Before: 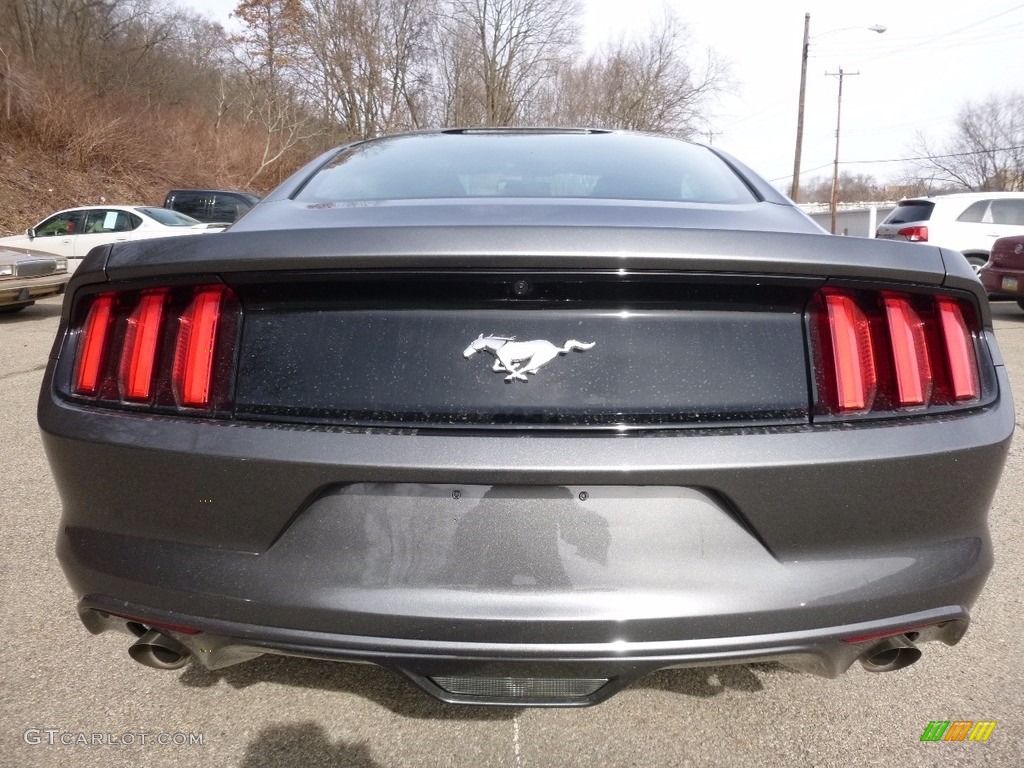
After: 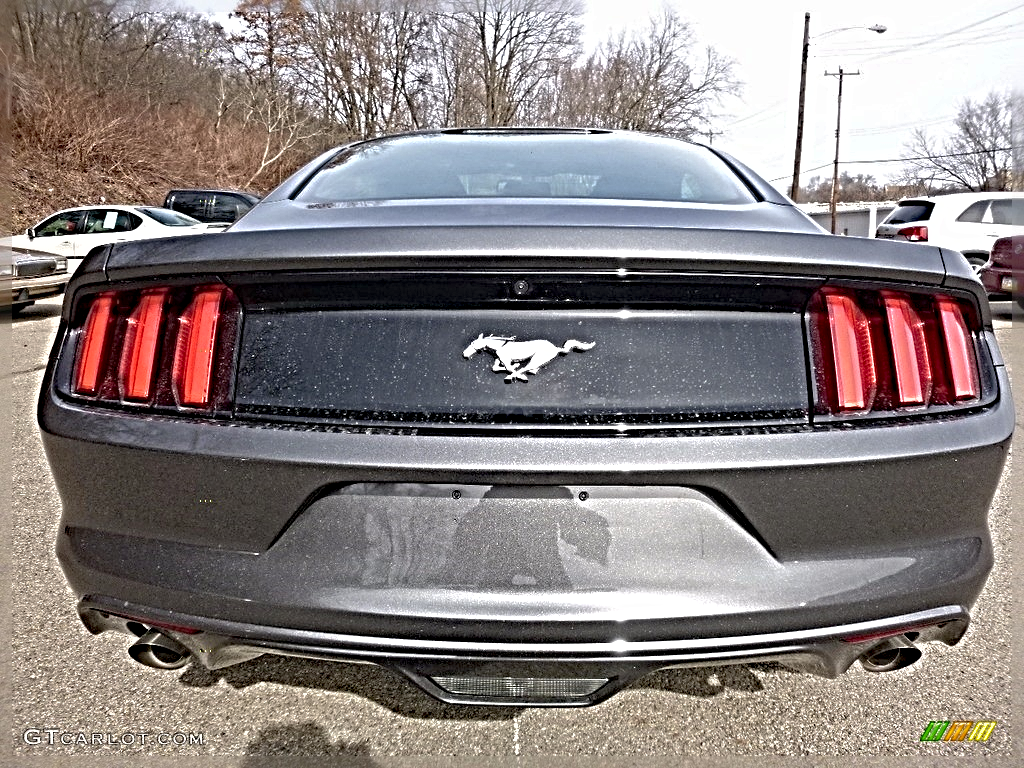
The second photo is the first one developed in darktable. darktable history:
sharpen: radius 6.275, amount 1.792, threshold 0.164
shadows and highlights: on, module defaults
